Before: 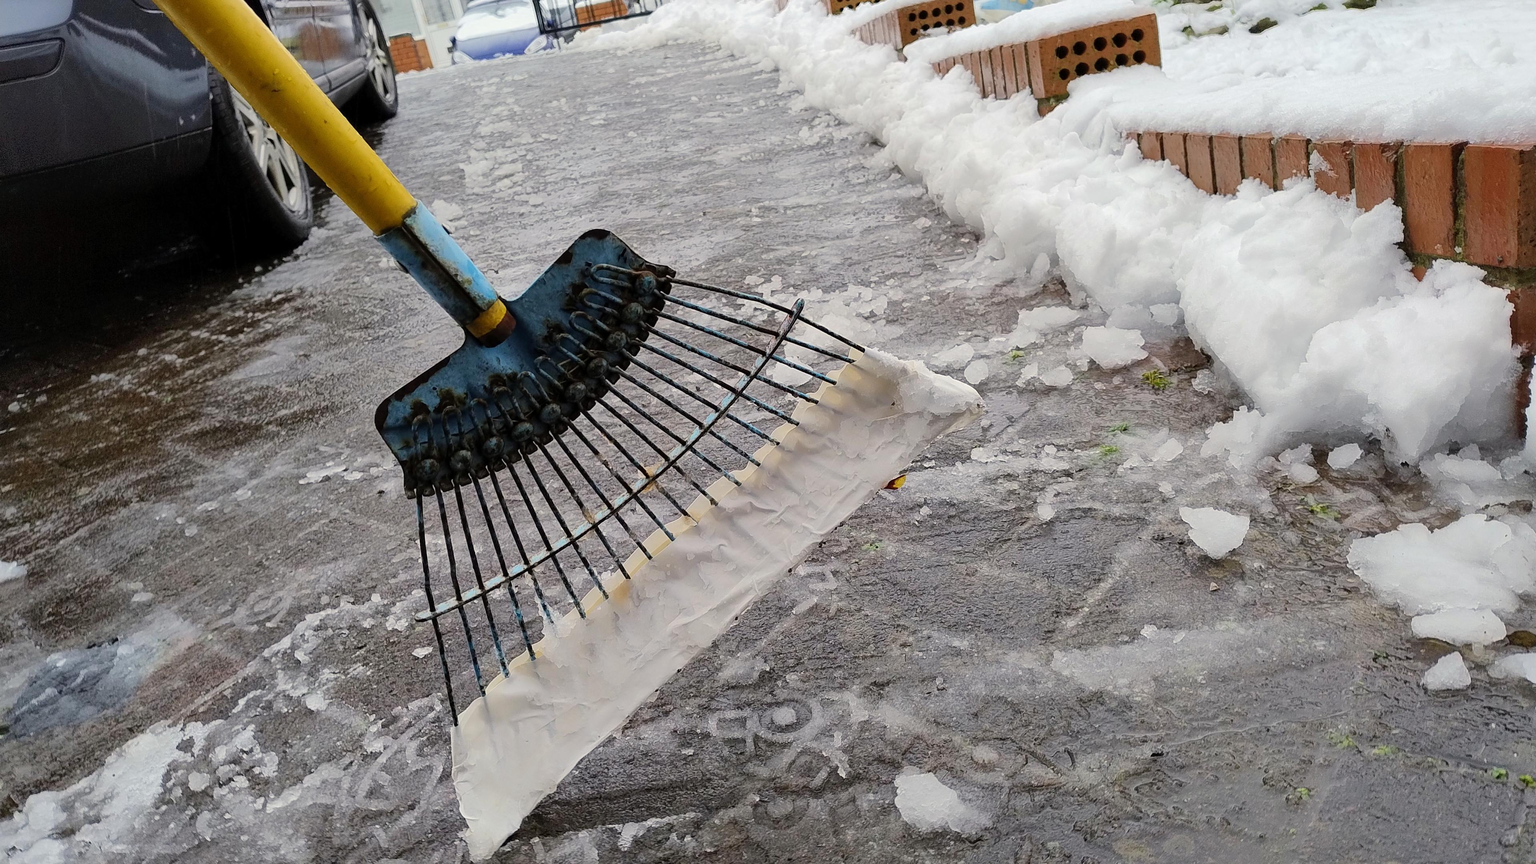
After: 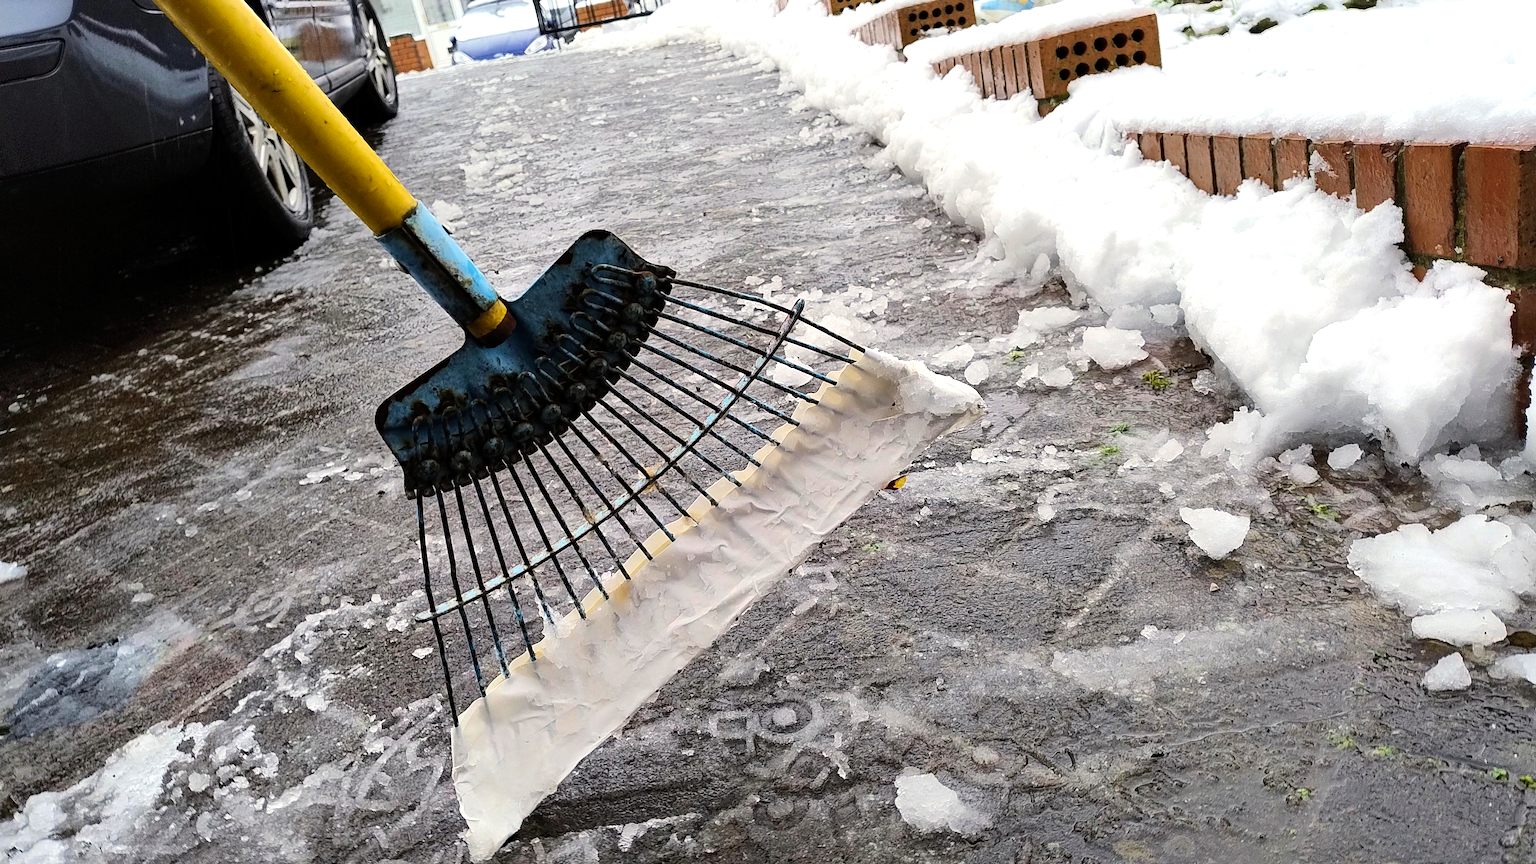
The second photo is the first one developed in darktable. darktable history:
haze removal: compatibility mode true, adaptive false
tone equalizer: -8 EV -0.75 EV, -7 EV -0.7 EV, -6 EV -0.6 EV, -5 EV -0.4 EV, -3 EV 0.4 EV, -2 EV 0.6 EV, -1 EV 0.7 EV, +0 EV 0.75 EV, edges refinement/feathering 500, mask exposure compensation -1.57 EV, preserve details no
